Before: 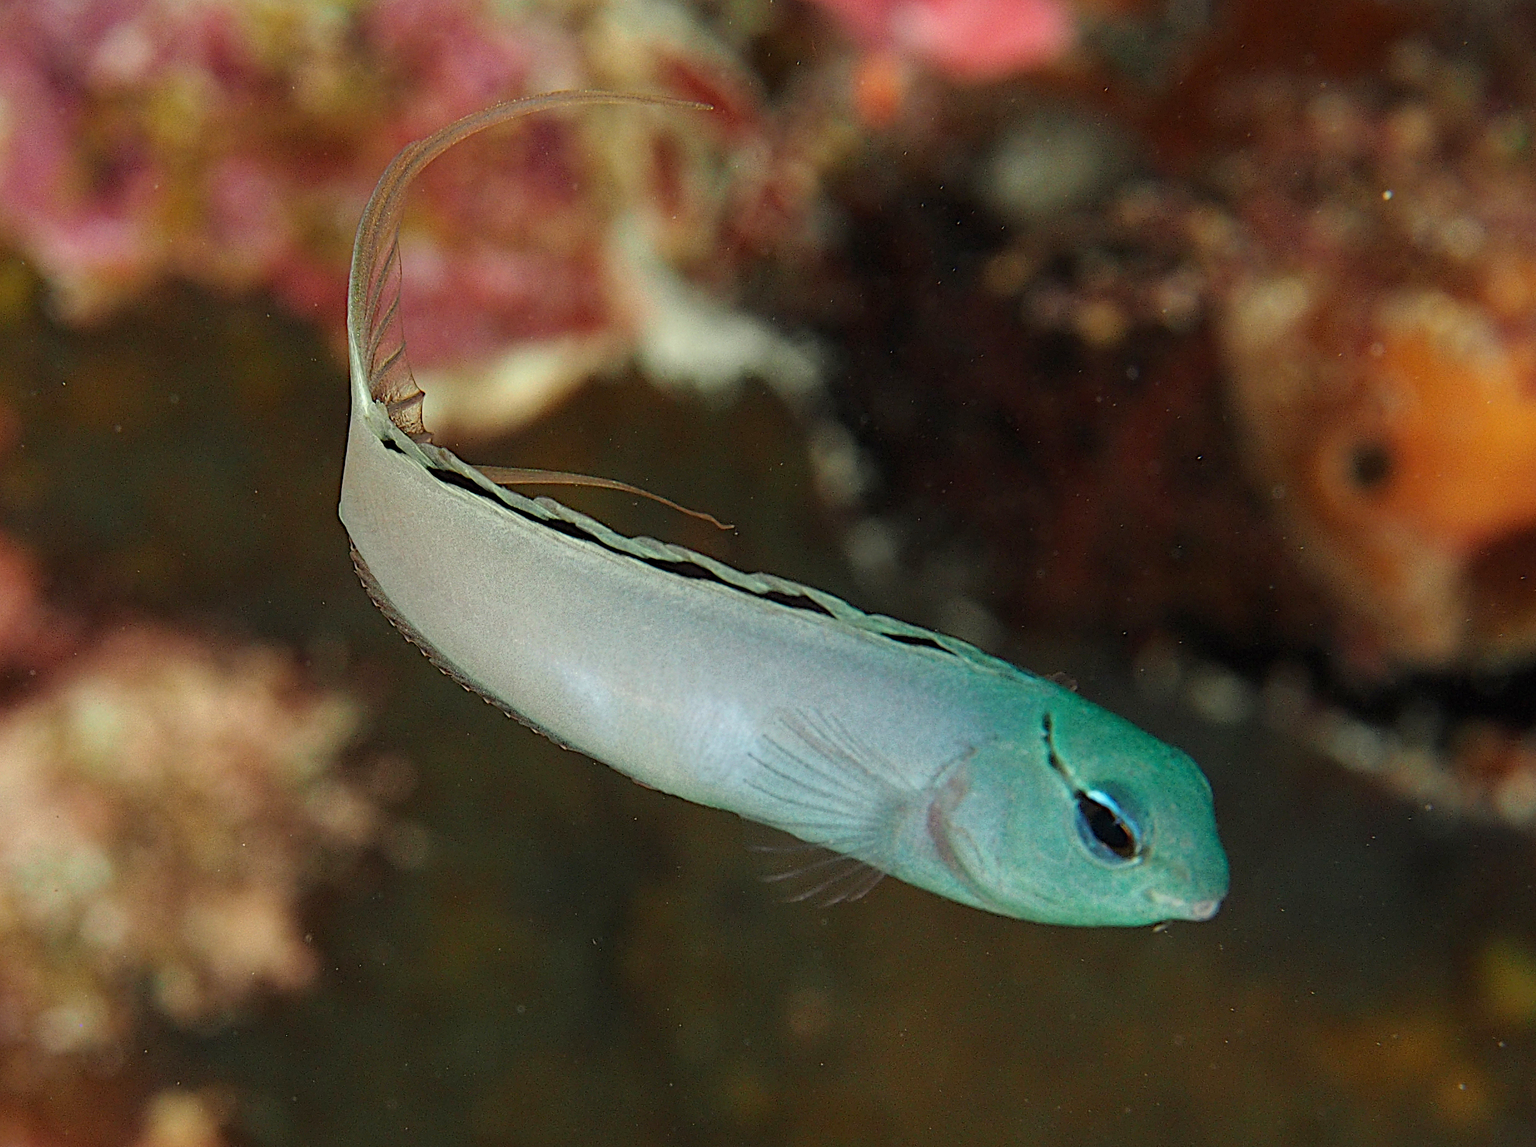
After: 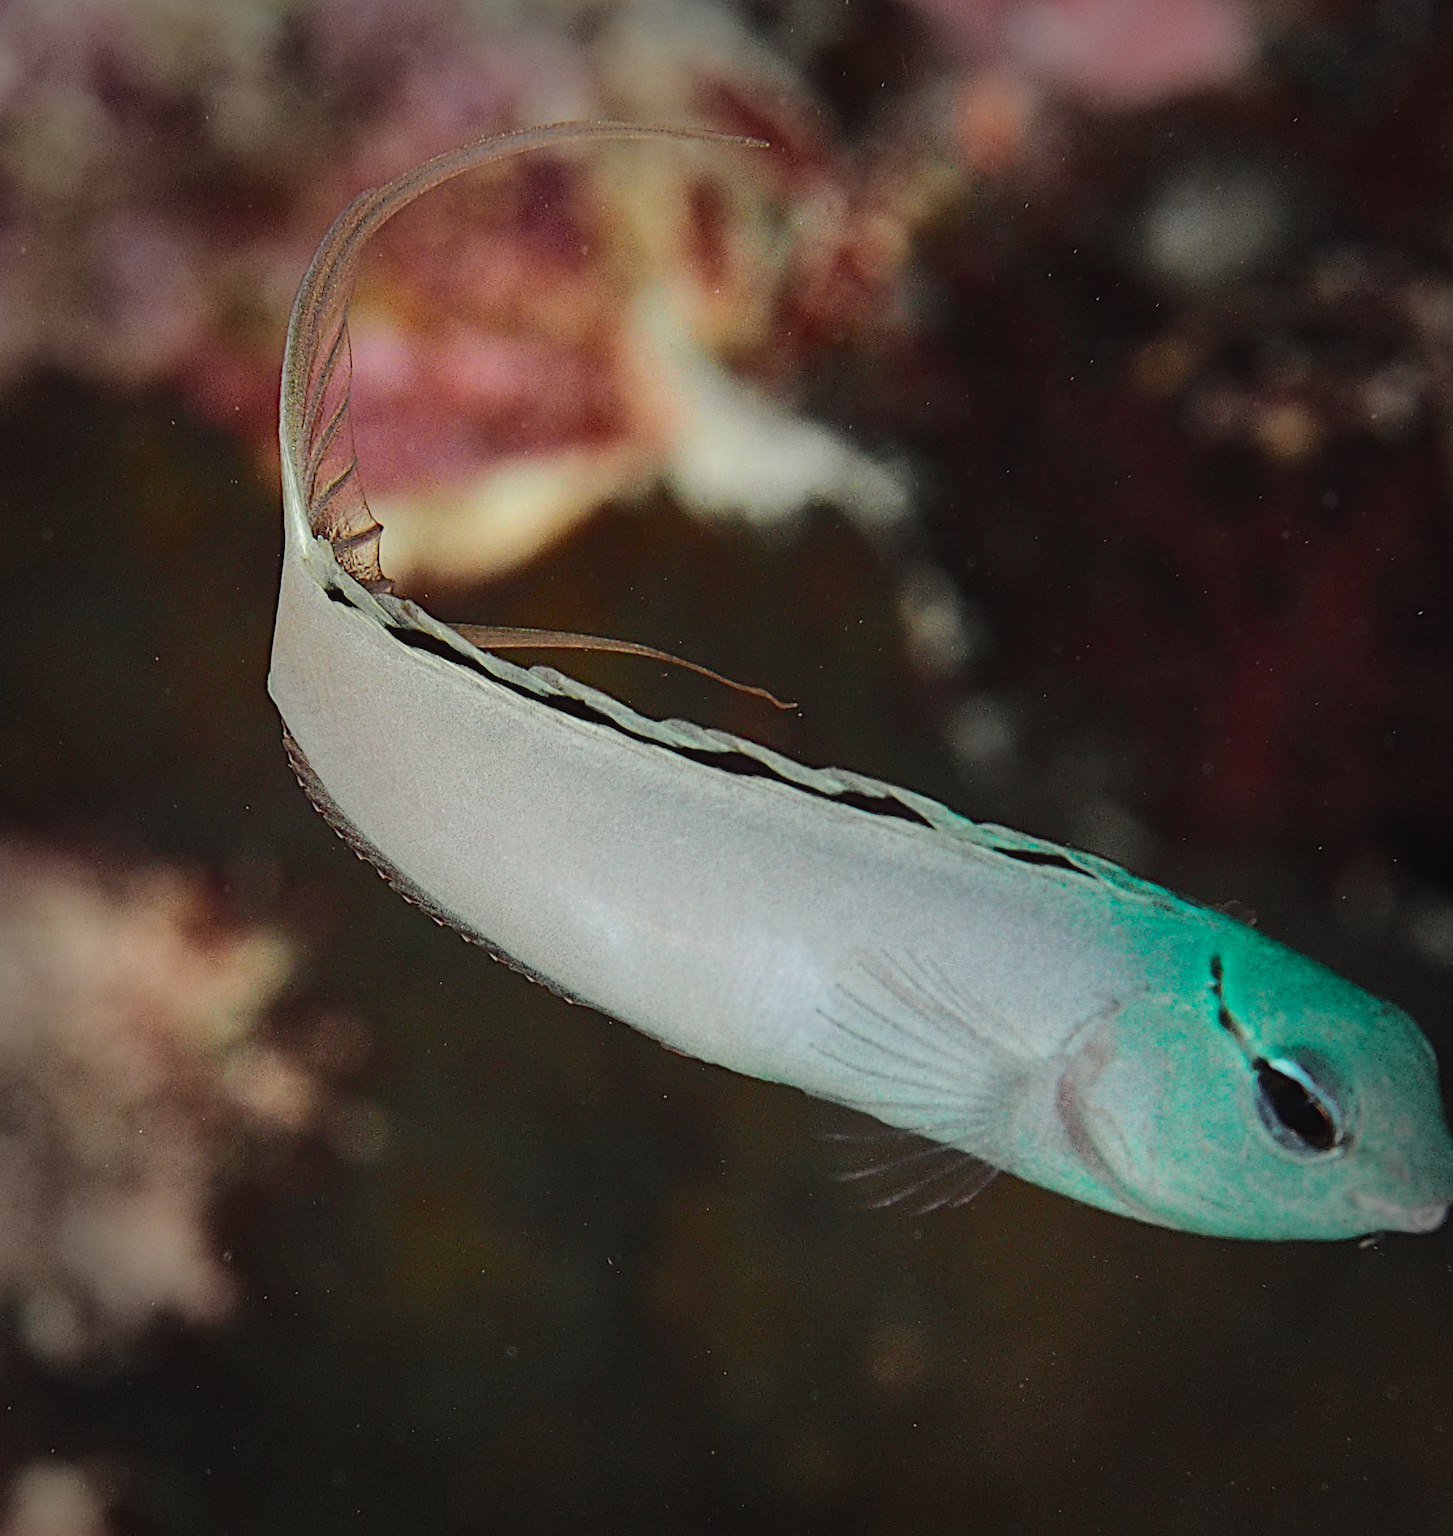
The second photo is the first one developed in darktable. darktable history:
vignetting: fall-off start 68.61%, fall-off radius 29.91%, width/height ratio 0.992, shape 0.851
shadows and highlights: shadows 25.35, highlights -23.79, highlights color adjustment 55.32%
tone curve: curves: ch0 [(0, 0.032) (0.094, 0.08) (0.265, 0.208) (0.41, 0.417) (0.485, 0.524) (0.638, 0.673) (0.845, 0.828) (0.994, 0.964)]; ch1 [(0, 0) (0.161, 0.092) (0.37, 0.302) (0.437, 0.456) (0.469, 0.482) (0.498, 0.504) (0.576, 0.583) (0.644, 0.638) (0.725, 0.765) (1, 1)]; ch2 [(0, 0) (0.352, 0.403) (0.45, 0.469) (0.502, 0.504) (0.54, 0.521) (0.589, 0.576) (1, 1)], color space Lab, independent channels, preserve colors none
crop and rotate: left 9.081%, right 20.234%
